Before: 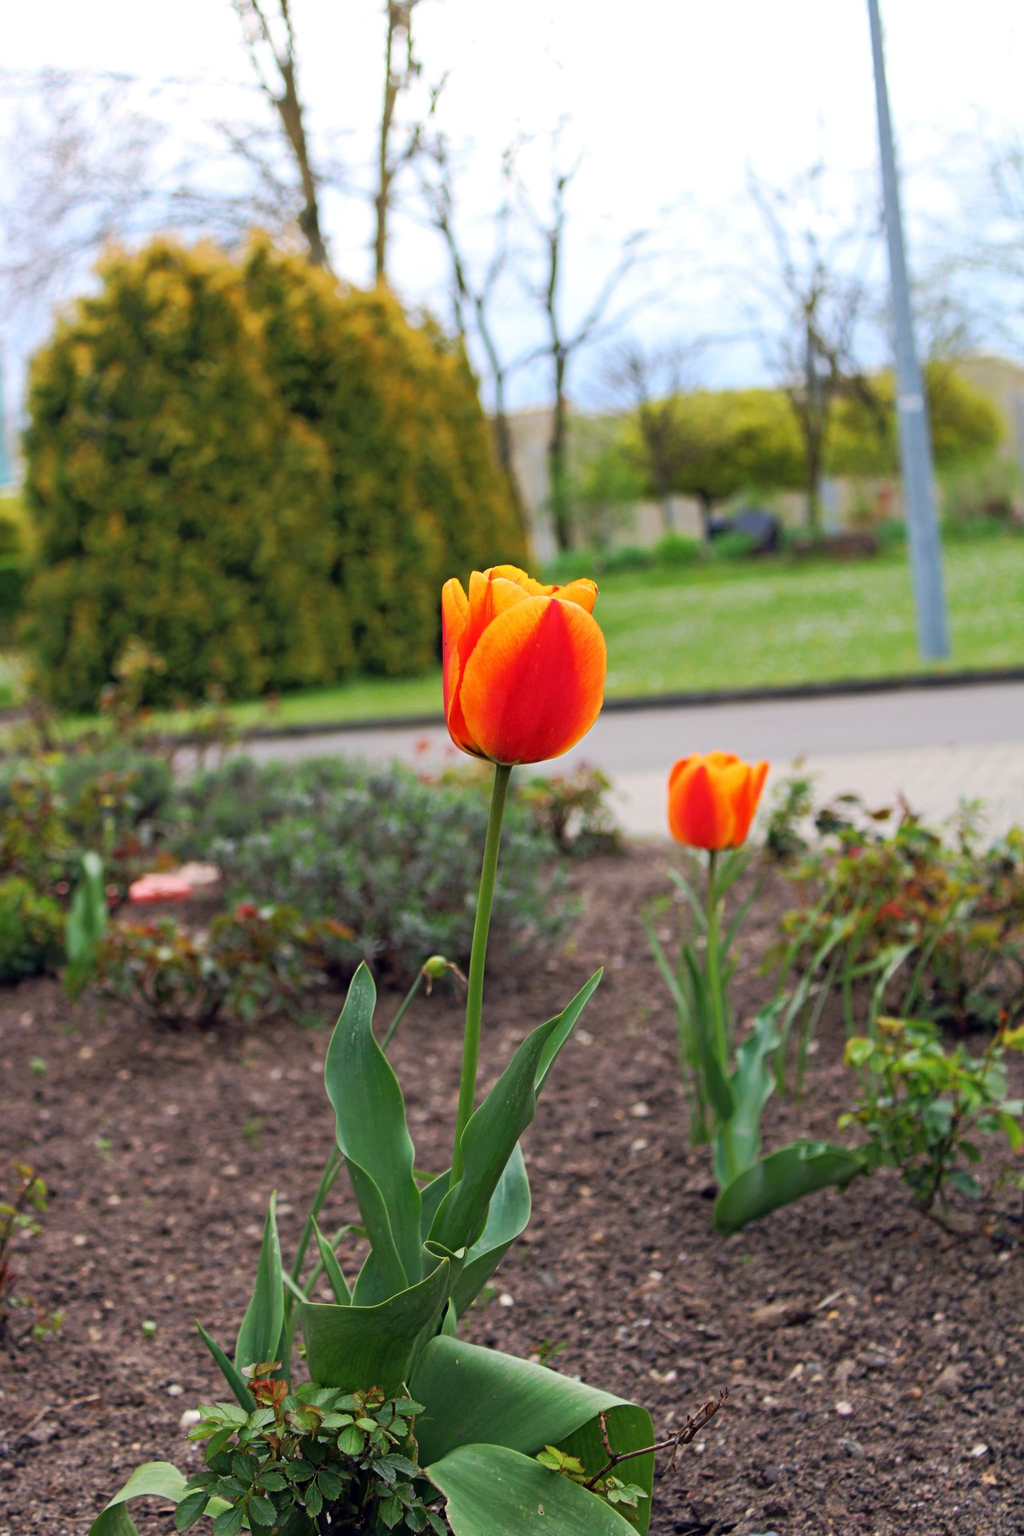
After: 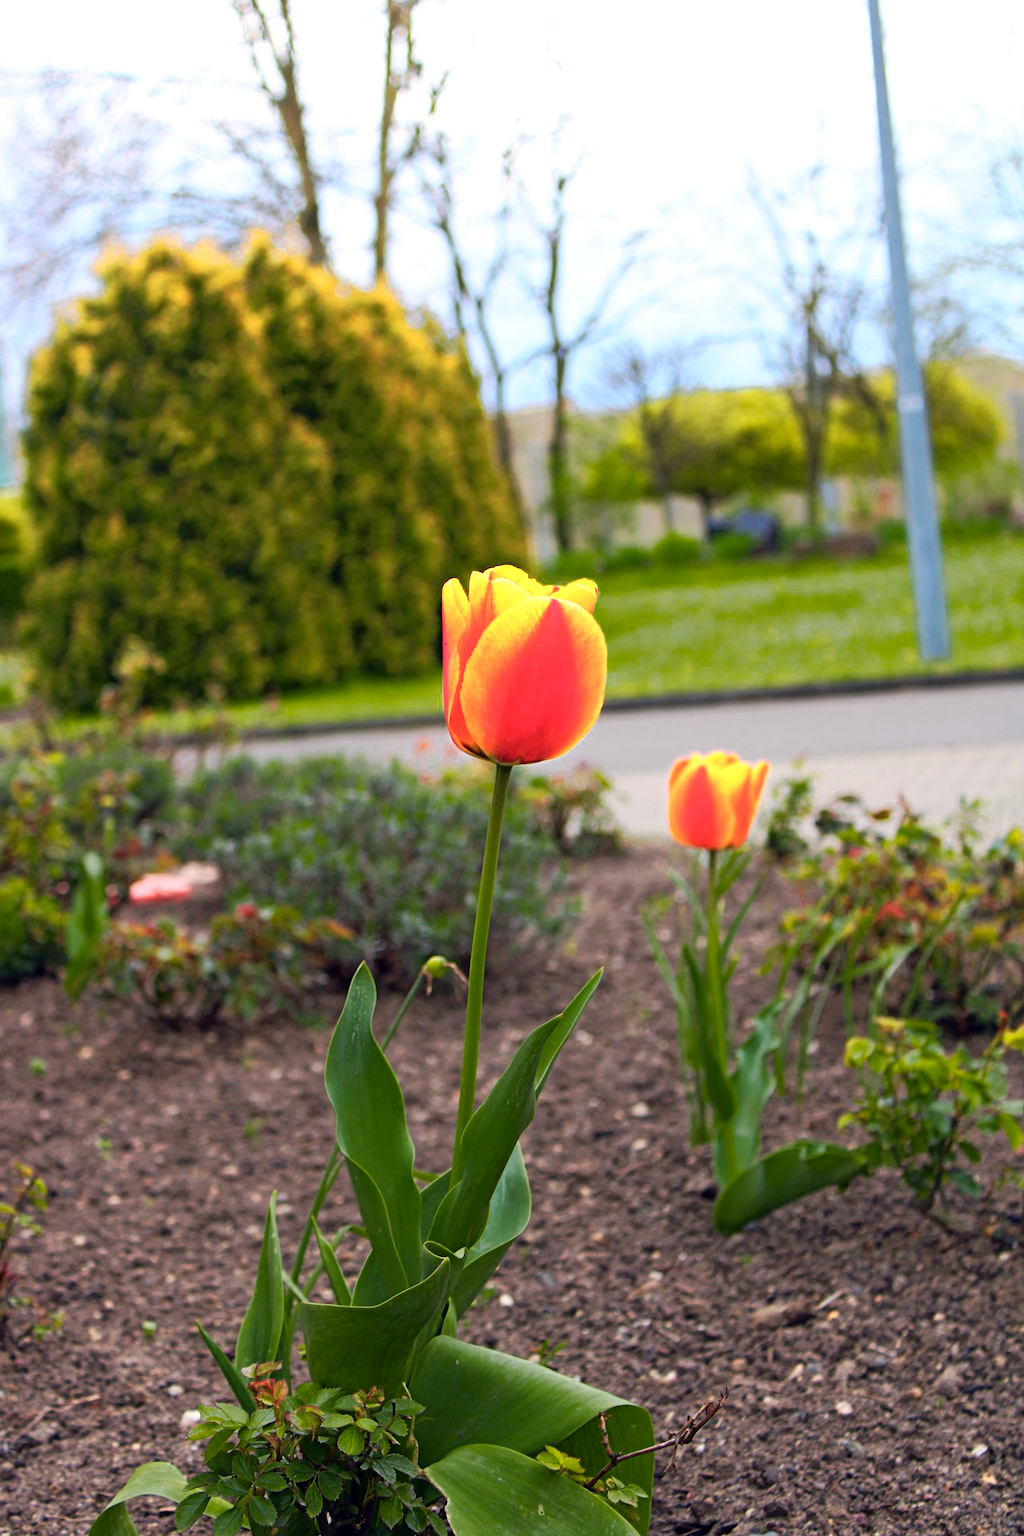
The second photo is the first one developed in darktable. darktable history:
color zones: curves: ch0 [(0.099, 0.624) (0.257, 0.596) (0.384, 0.376) (0.529, 0.492) (0.697, 0.564) (0.768, 0.532) (0.908, 0.644)]; ch1 [(0.112, 0.564) (0.254, 0.612) (0.432, 0.676) (0.592, 0.456) (0.743, 0.684) (0.888, 0.536)]; ch2 [(0.25, 0.5) (0.469, 0.36) (0.75, 0.5)]
